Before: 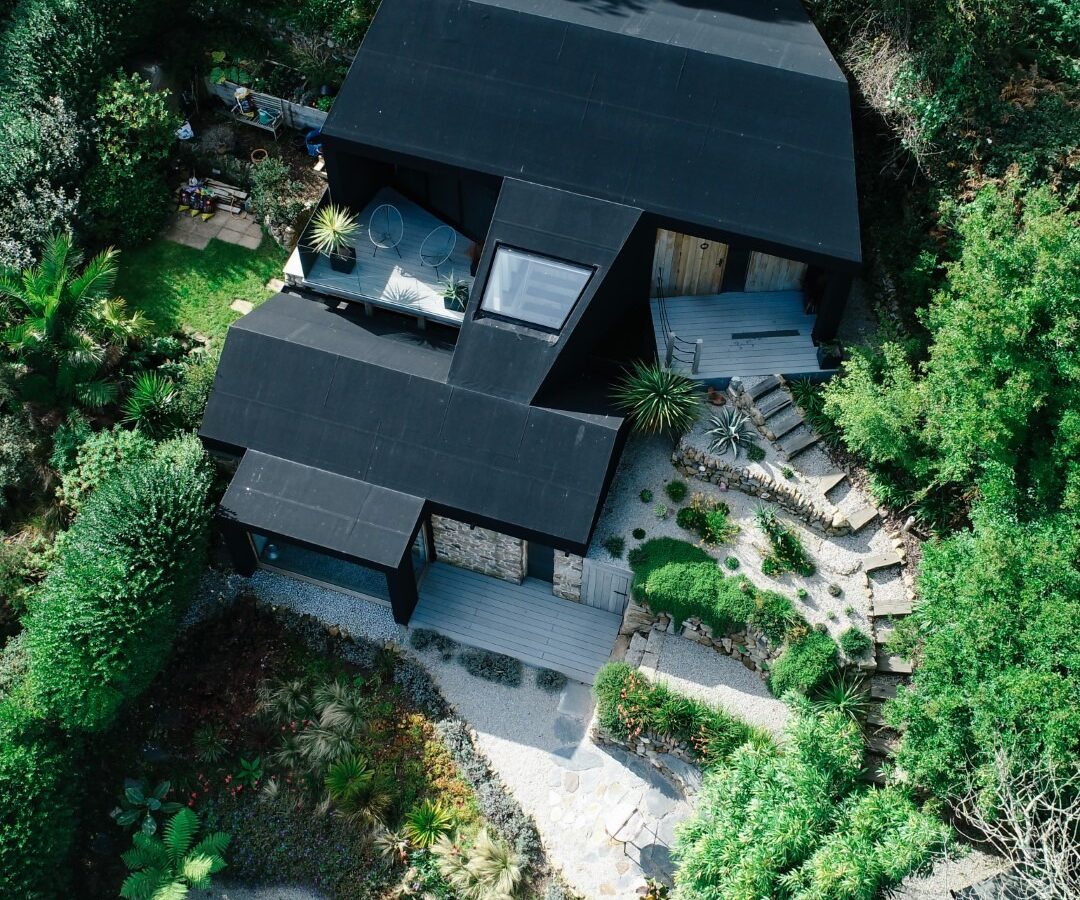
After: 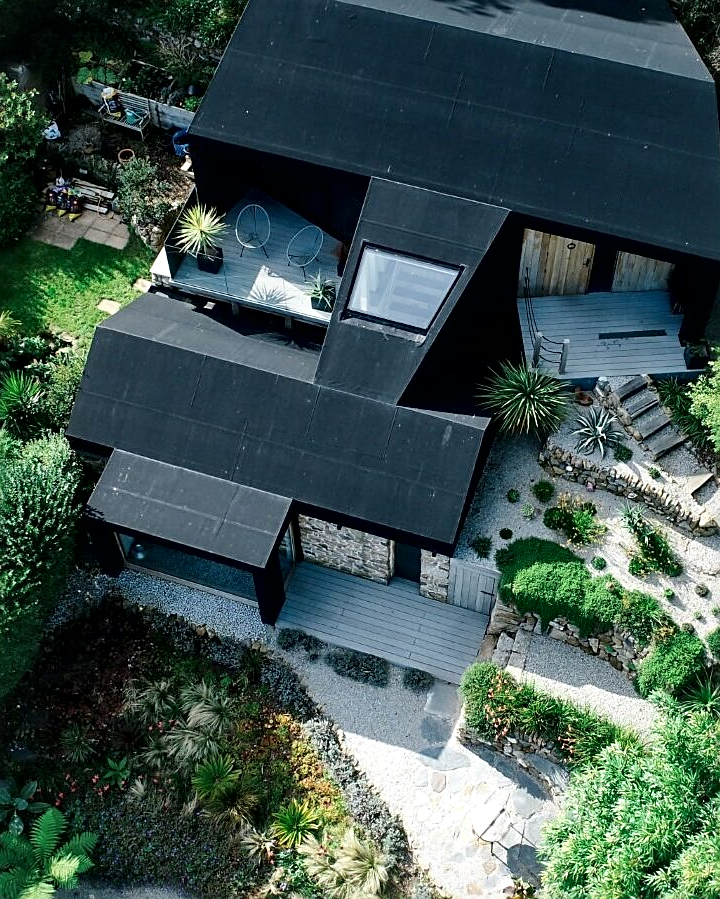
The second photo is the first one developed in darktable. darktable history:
local contrast: mode bilateral grid, contrast 25, coarseness 59, detail 151%, midtone range 0.2
sharpen: on, module defaults
crop and rotate: left 12.366%, right 20.877%
